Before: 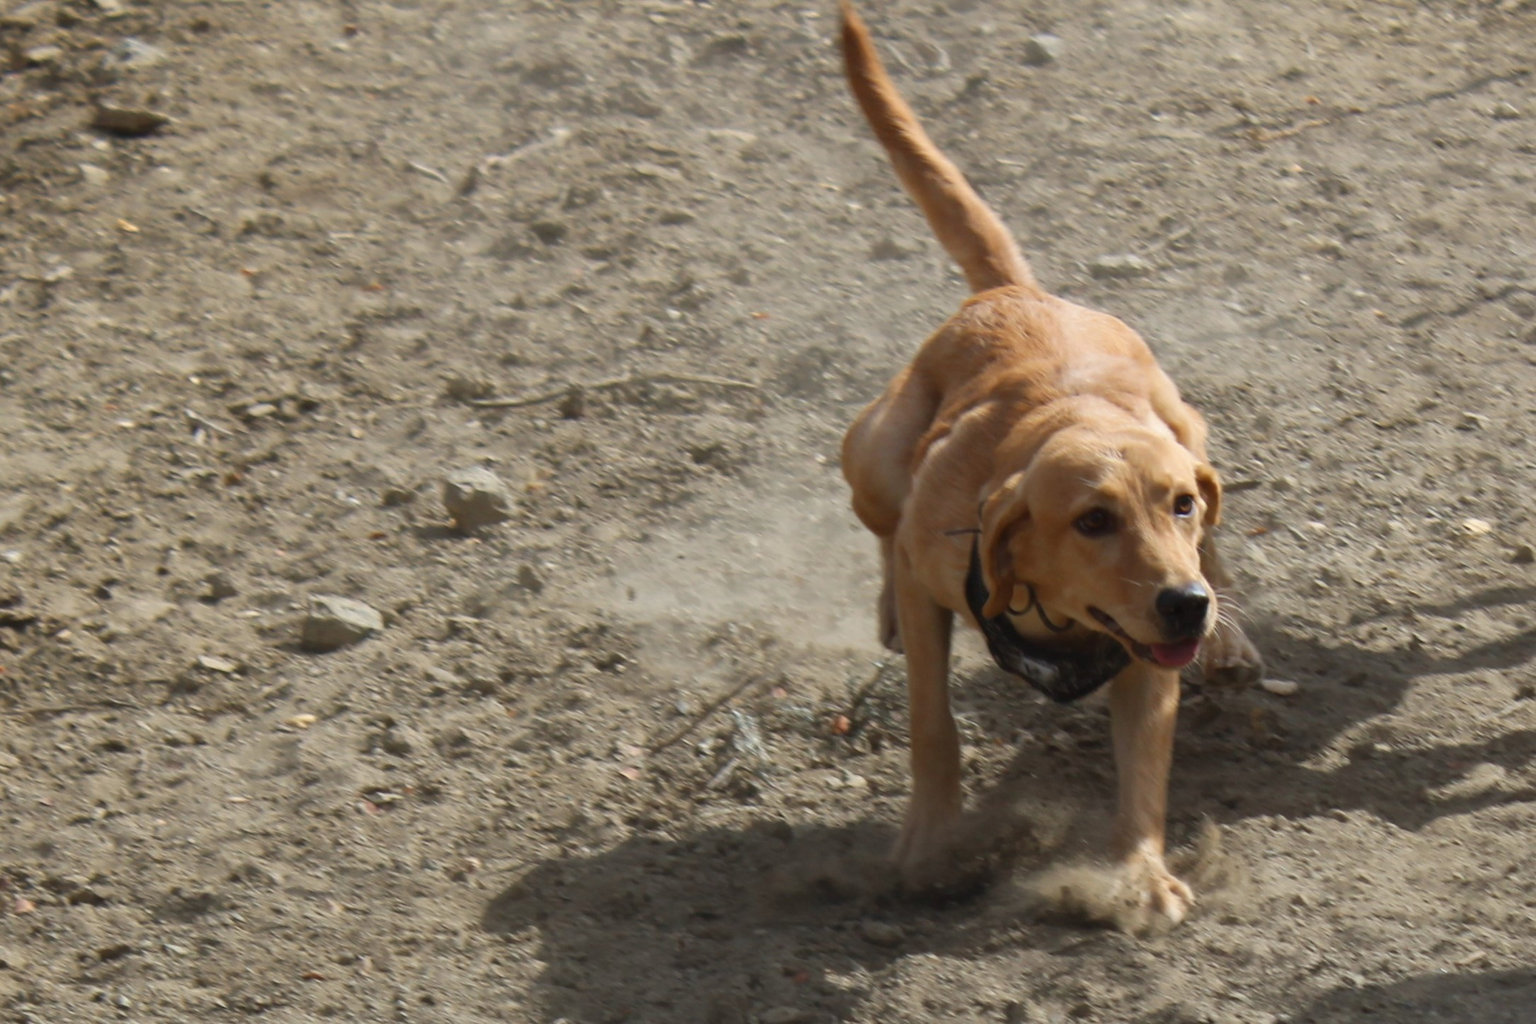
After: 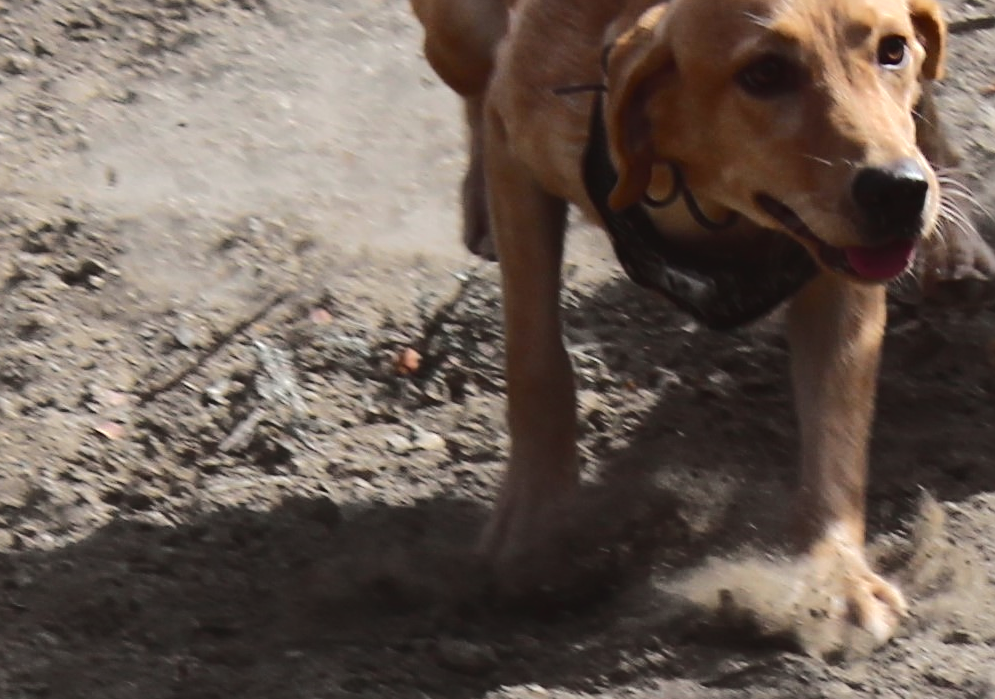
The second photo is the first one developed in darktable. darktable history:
sharpen: on, module defaults
crop: left 35.976%, top 45.819%, right 18.162%, bottom 5.807%
tone curve: curves: ch0 [(0, 0.032) (0.094, 0.08) (0.265, 0.208) (0.41, 0.417) (0.485, 0.524) (0.638, 0.673) (0.845, 0.828) (0.994, 0.964)]; ch1 [(0, 0) (0.161, 0.092) (0.37, 0.302) (0.437, 0.456) (0.469, 0.482) (0.498, 0.504) (0.576, 0.583) (0.644, 0.638) (0.725, 0.765) (1, 1)]; ch2 [(0, 0) (0.352, 0.403) (0.45, 0.469) (0.502, 0.504) (0.54, 0.521) (0.589, 0.576) (1, 1)], color space Lab, independent channels, preserve colors none
tone equalizer: -8 EV -0.417 EV, -7 EV -0.389 EV, -6 EV -0.333 EV, -5 EV -0.222 EV, -3 EV 0.222 EV, -2 EV 0.333 EV, -1 EV 0.389 EV, +0 EV 0.417 EV, edges refinement/feathering 500, mask exposure compensation -1.57 EV, preserve details no
